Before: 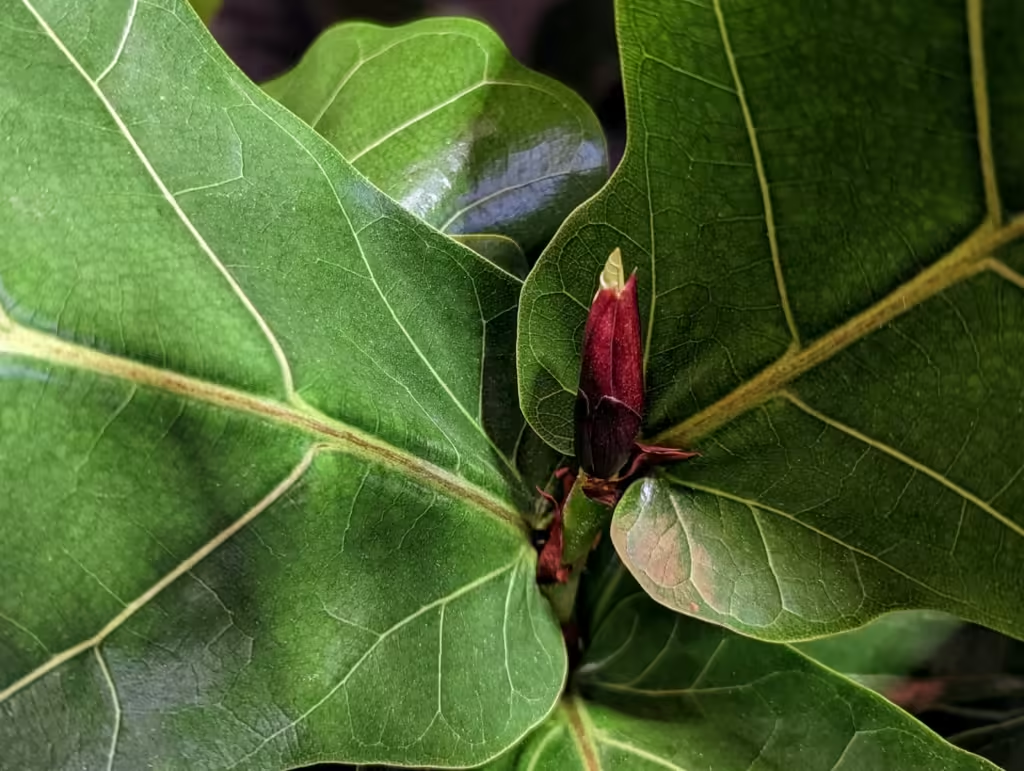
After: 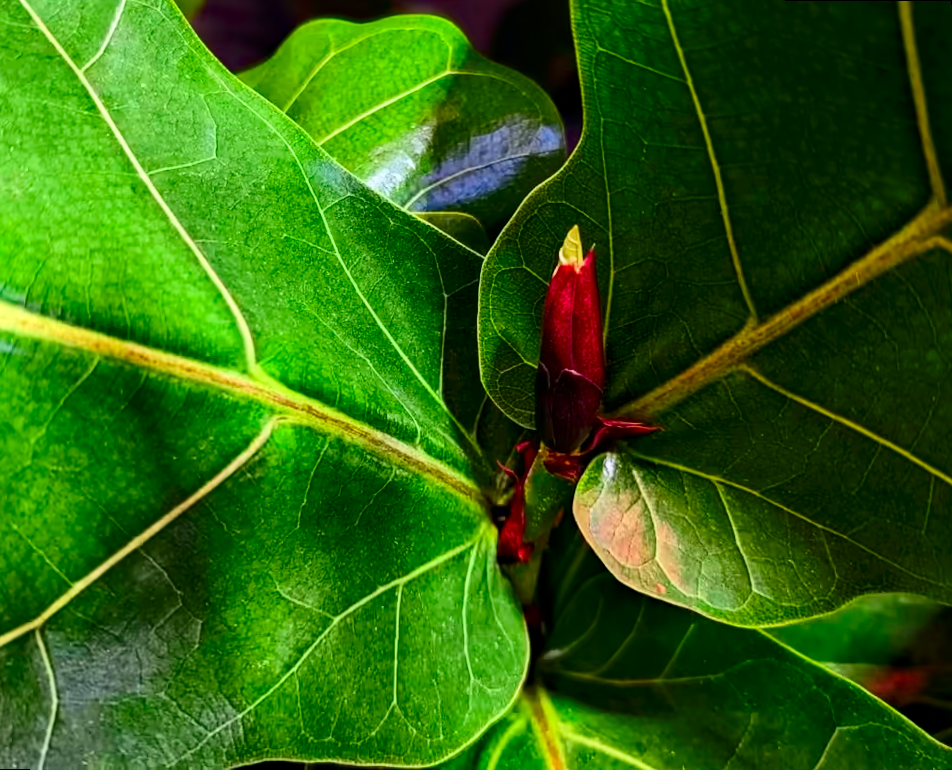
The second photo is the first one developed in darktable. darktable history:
rotate and perspective: rotation 0.215°, lens shift (vertical) -0.139, crop left 0.069, crop right 0.939, crop top 0.002, crop bottom 0.996
contrast brightness saturation: contrast 0.26, brightness 0.02, saturation 0.87
haze removal: compatibility mode true, adaptive false
